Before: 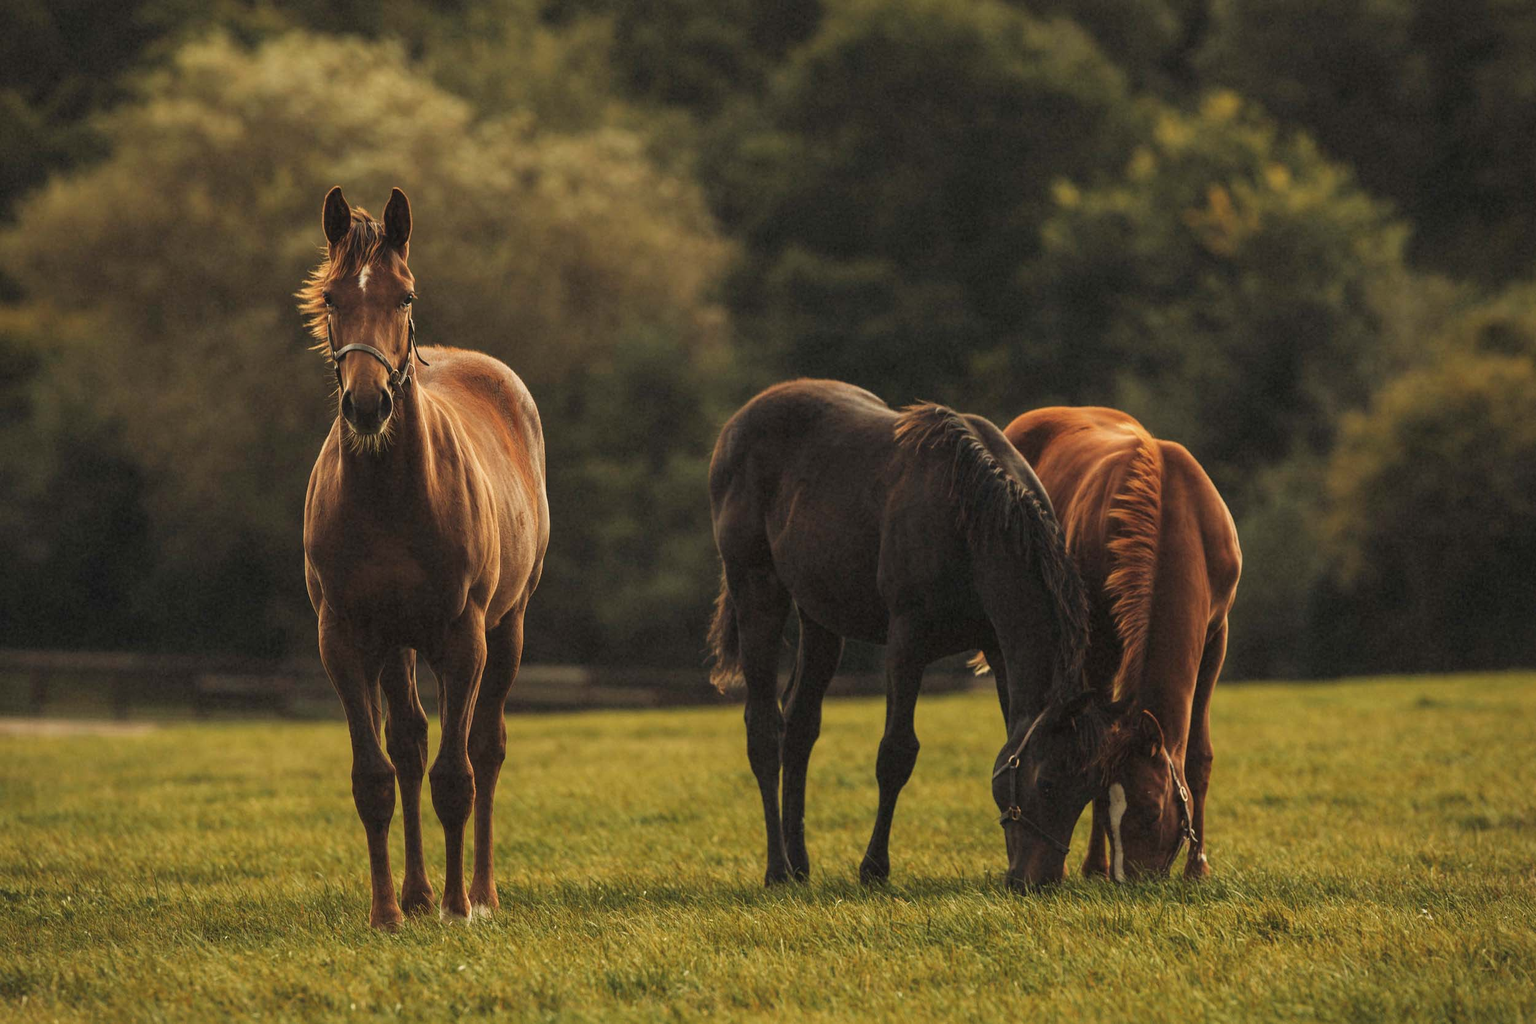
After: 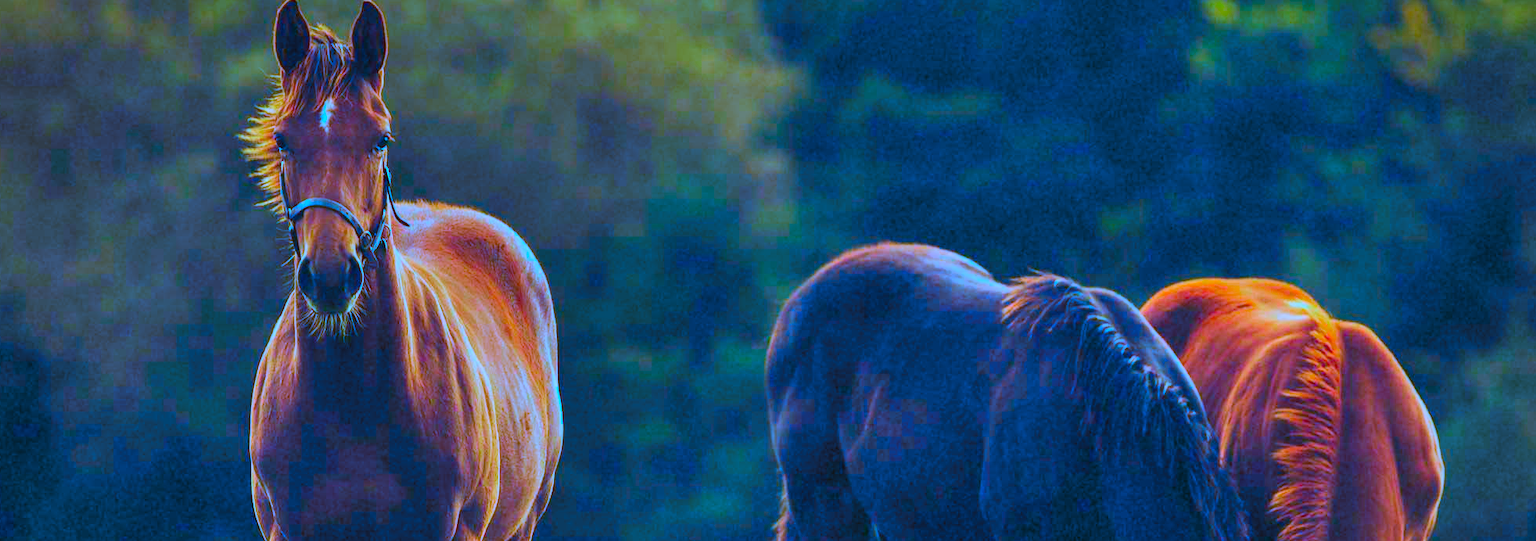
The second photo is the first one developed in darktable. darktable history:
color correction: saturation 3
white balance: red 0.766, blue 1.537
crop: left 7.036%, top 18.398%, right 14.379%, bottom 40.043%
velvia: on, module defaults
vignetting: fall-off radius 60.92%
shadows and highlights: radius 133.83, soften with gaussian
